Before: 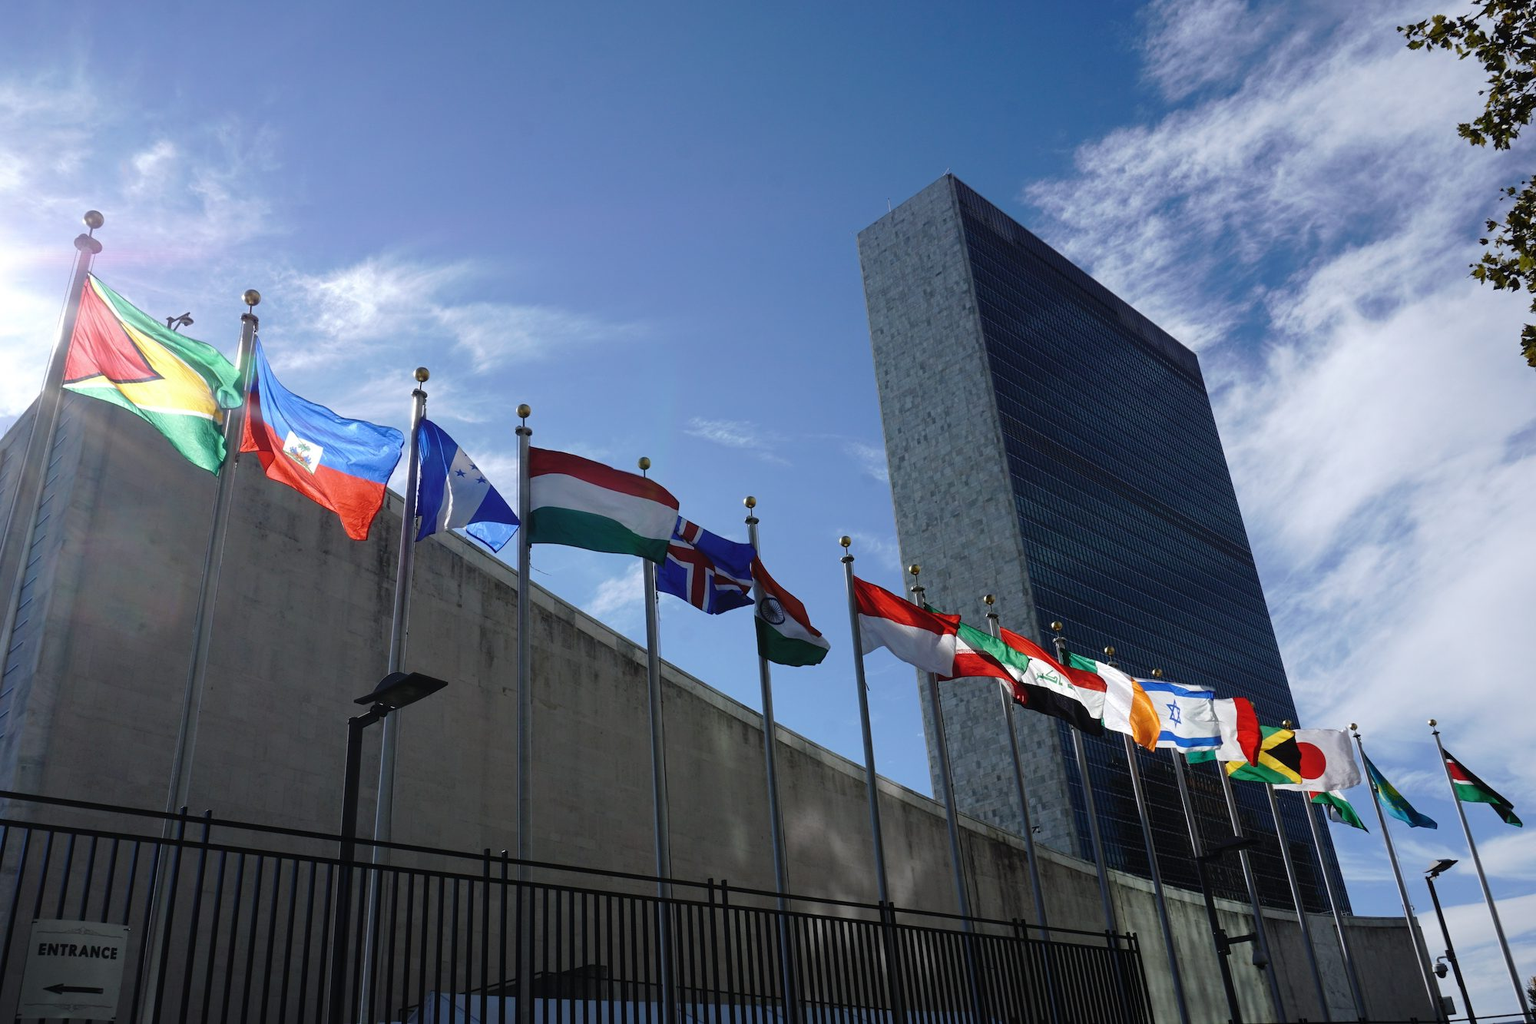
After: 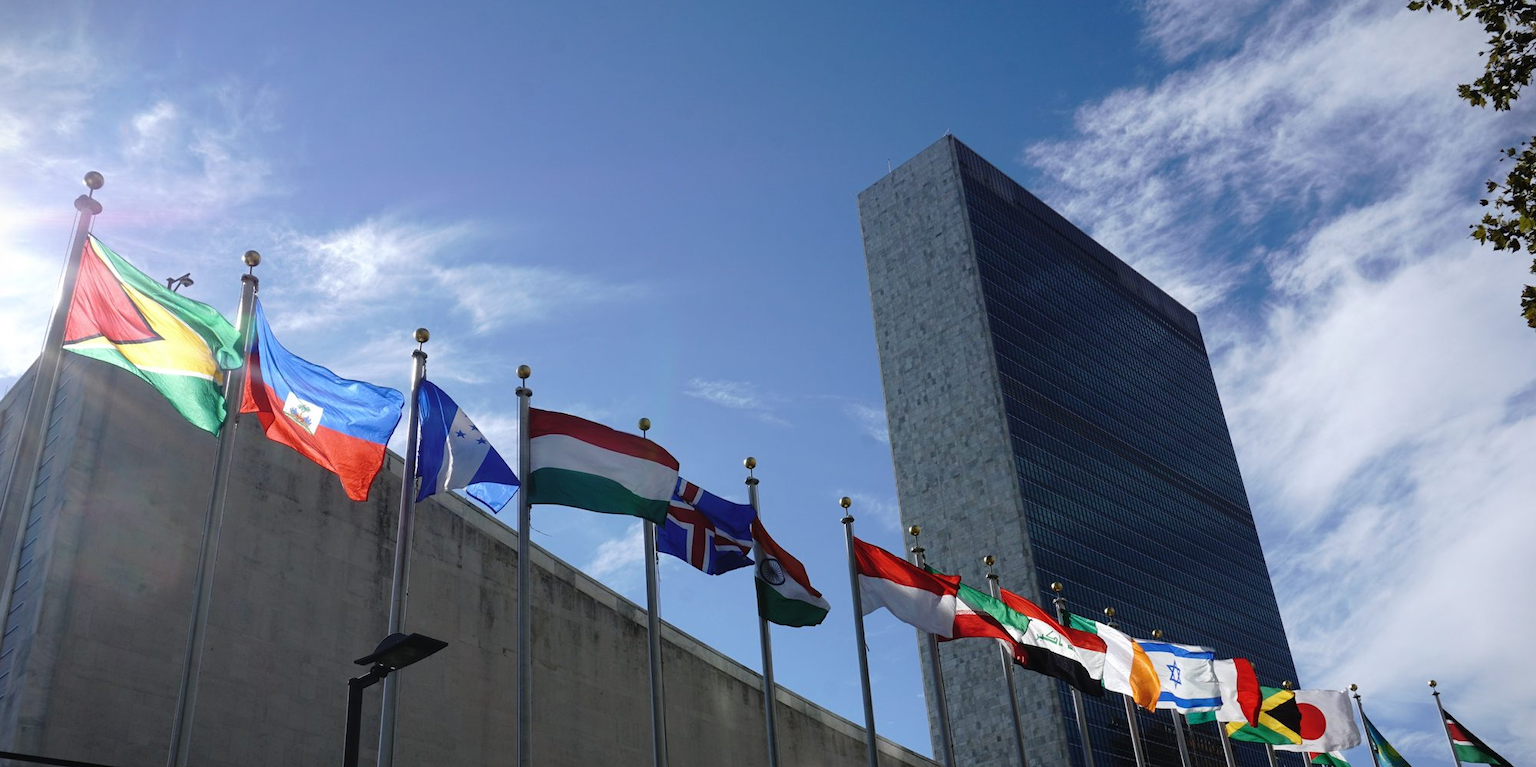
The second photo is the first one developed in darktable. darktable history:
vignetting: fall-off start 100%, brightness -0.282, width/height ratio 1.31
crop: top 3.857%, bottom 21.132%
